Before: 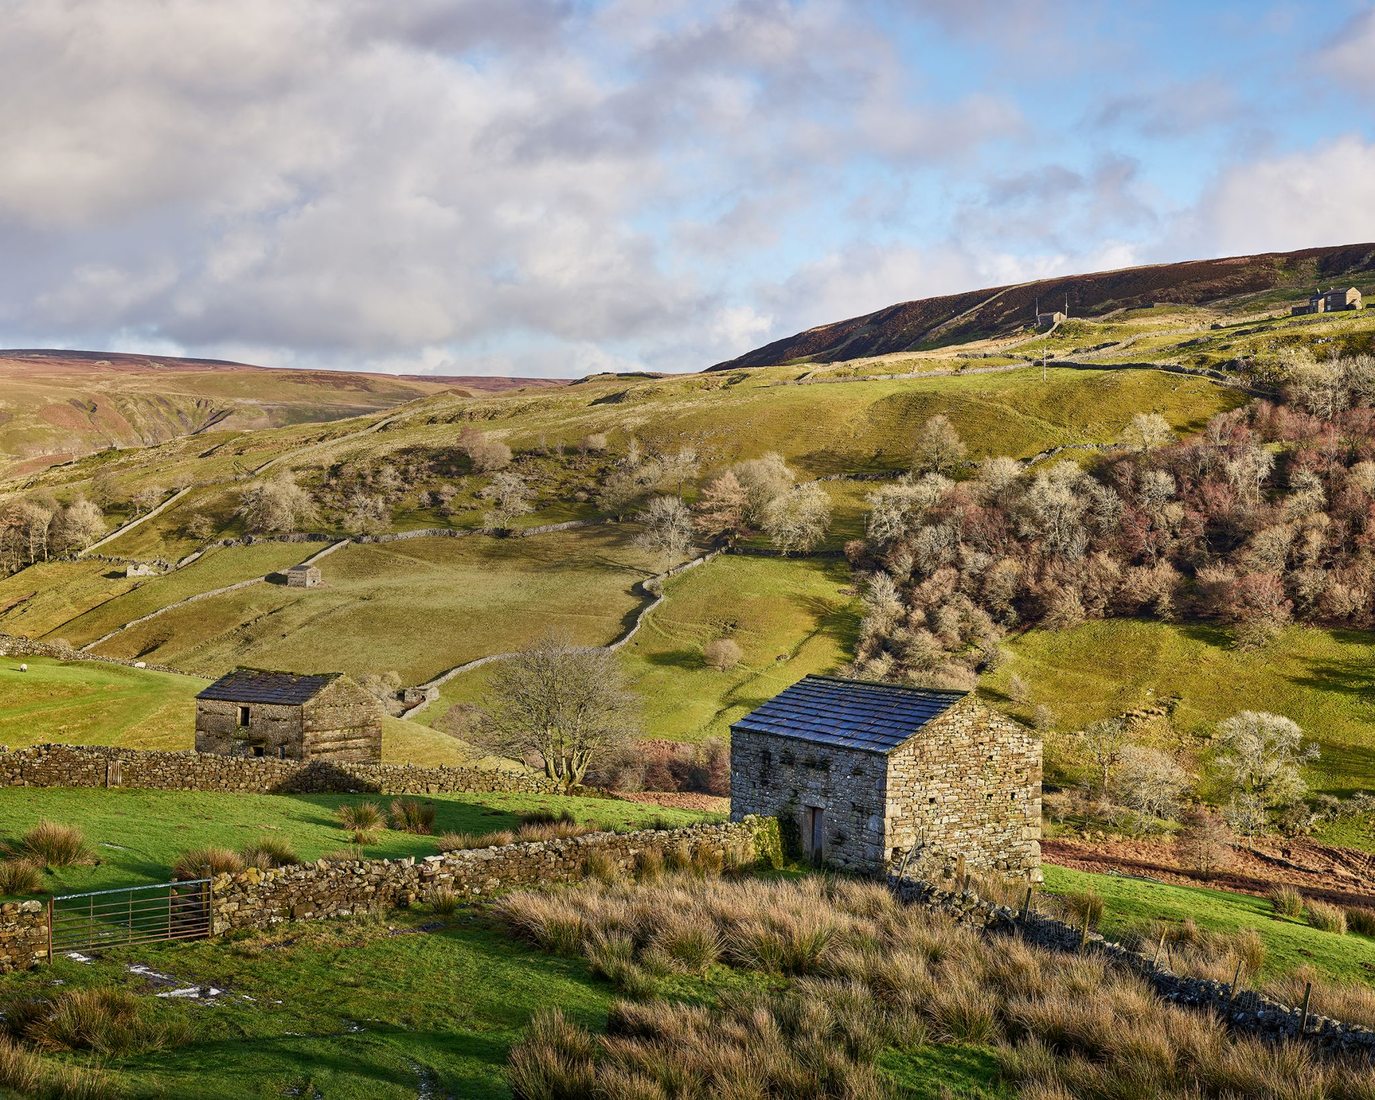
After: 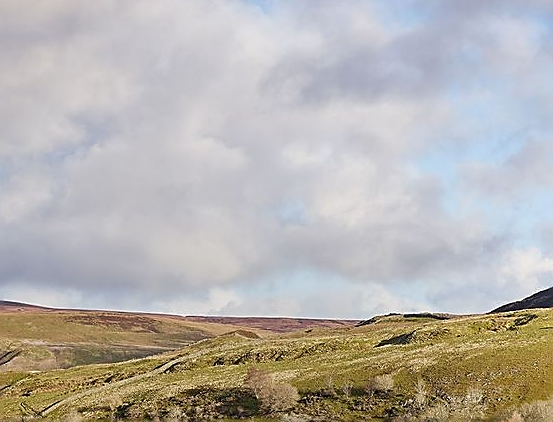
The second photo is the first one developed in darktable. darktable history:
sharpen: radius 1.392, amount 1.255, threshold 0.82
crop: left 15.555%, top 5.436%, right 44.206%, bottom 56.123%
